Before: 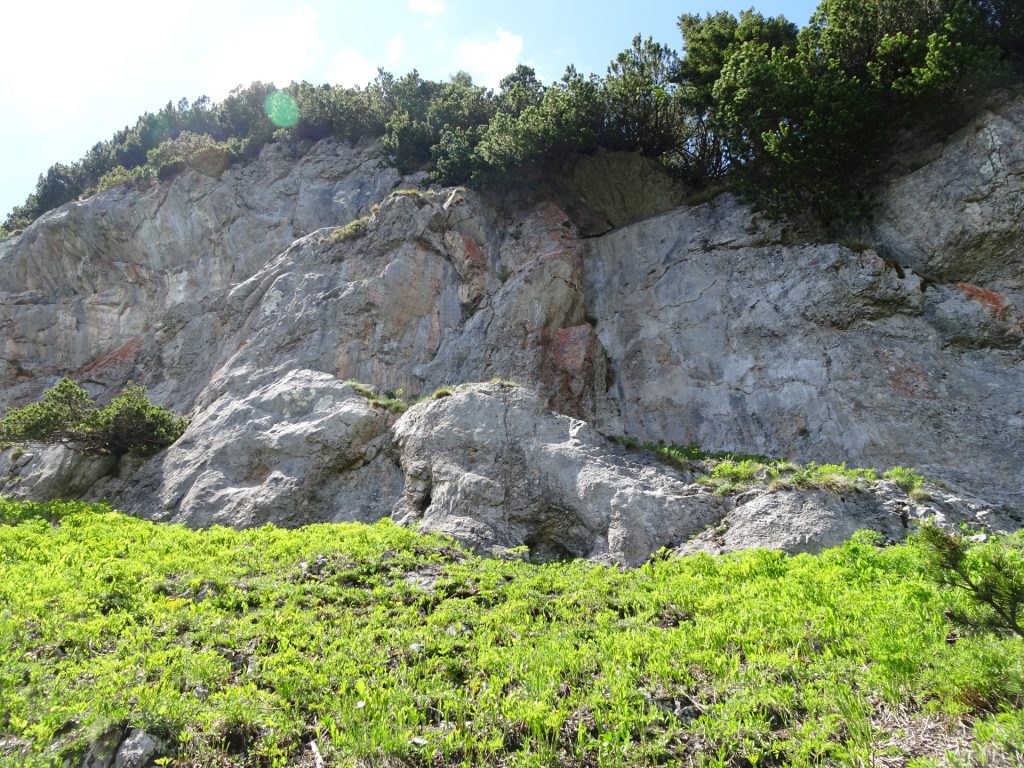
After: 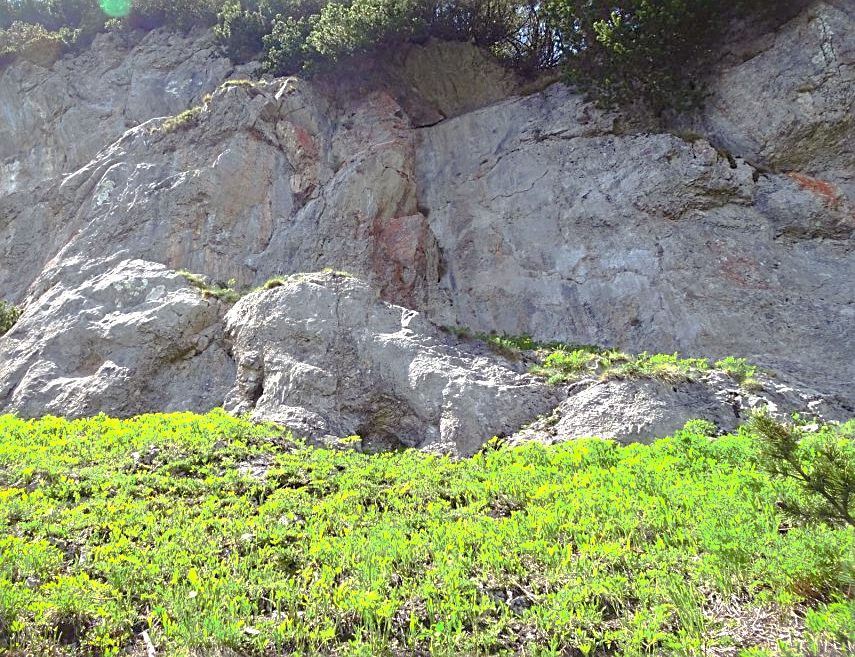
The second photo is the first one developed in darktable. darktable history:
color balance rgb: shadows lift › luminance 0.289%, shadows lift › chroma 6.871%, shadows lift › hue 298.04°, perceptual saturation grading › global saturation 25.411%, perceptual saturation grading › highlights -50.311%, perceptual saturation grading › shadows 30.628%, contrast -9.976%
base curve: curves: ch0 [(0, 0) (0.826, 0.587) (1, 1)], preserve colors none
crop: left 16.412%, top 14.378%
exposure: exposure 0.742 EV, compensate highlight preservation false
sharpen: on, module defaults
vignetting: fall-off start 100.44%, fall-off radius 71.2%, saturation 0.378, width/height ratio 1.172
contrast brightness saturation: contrast 0.142, brightness 0.219
